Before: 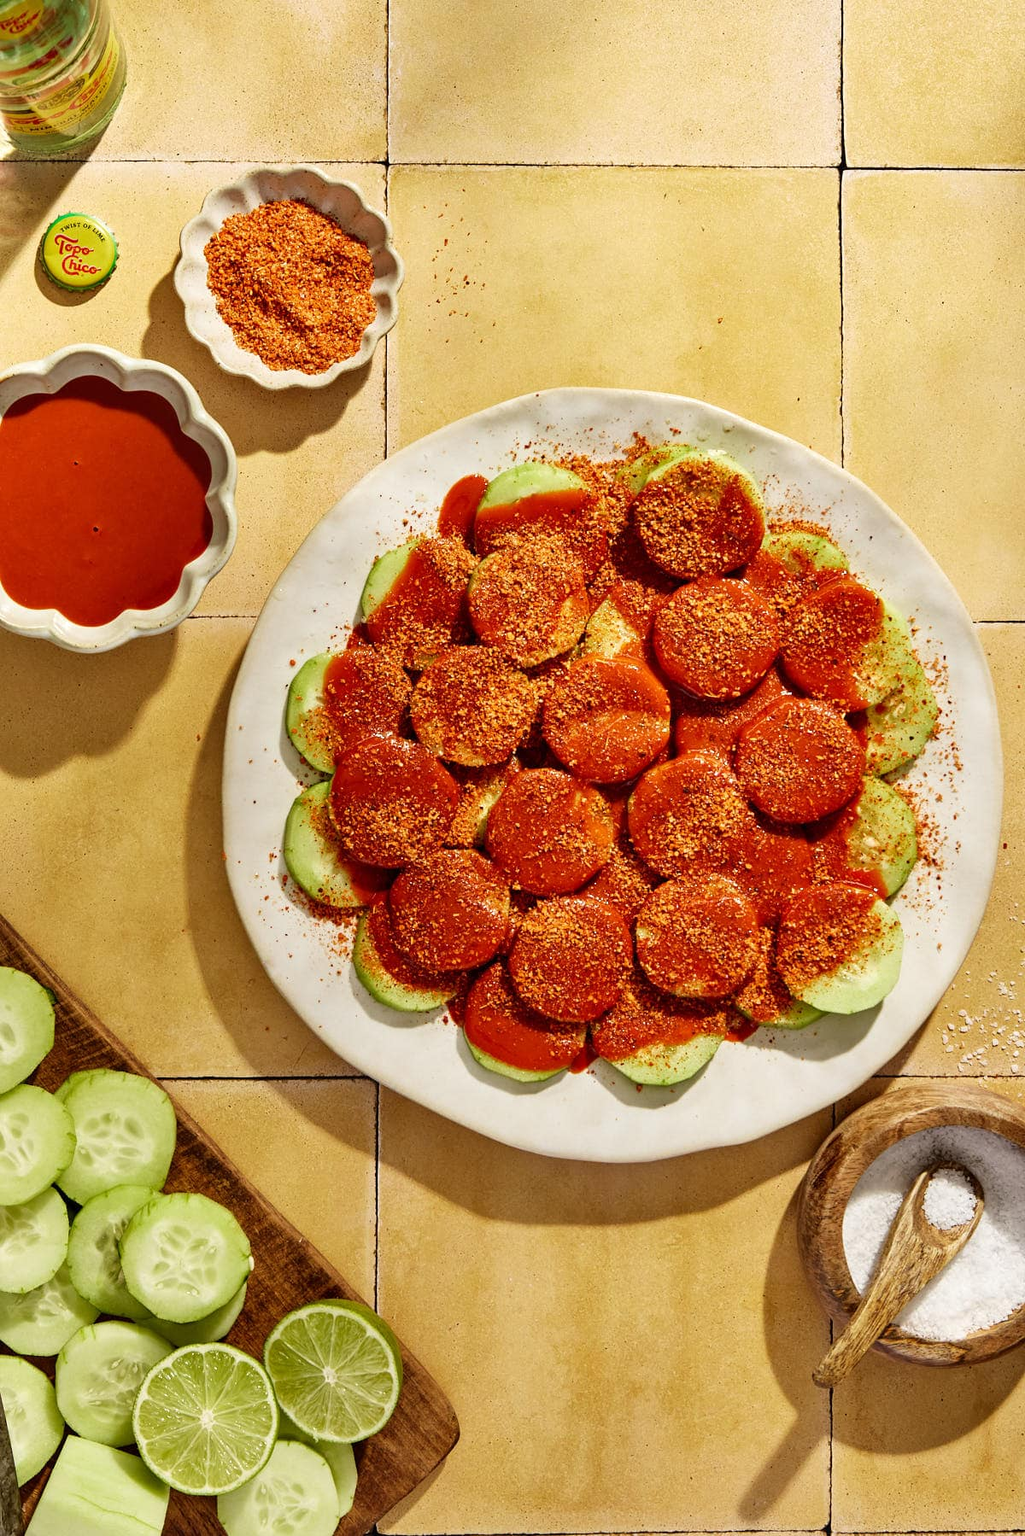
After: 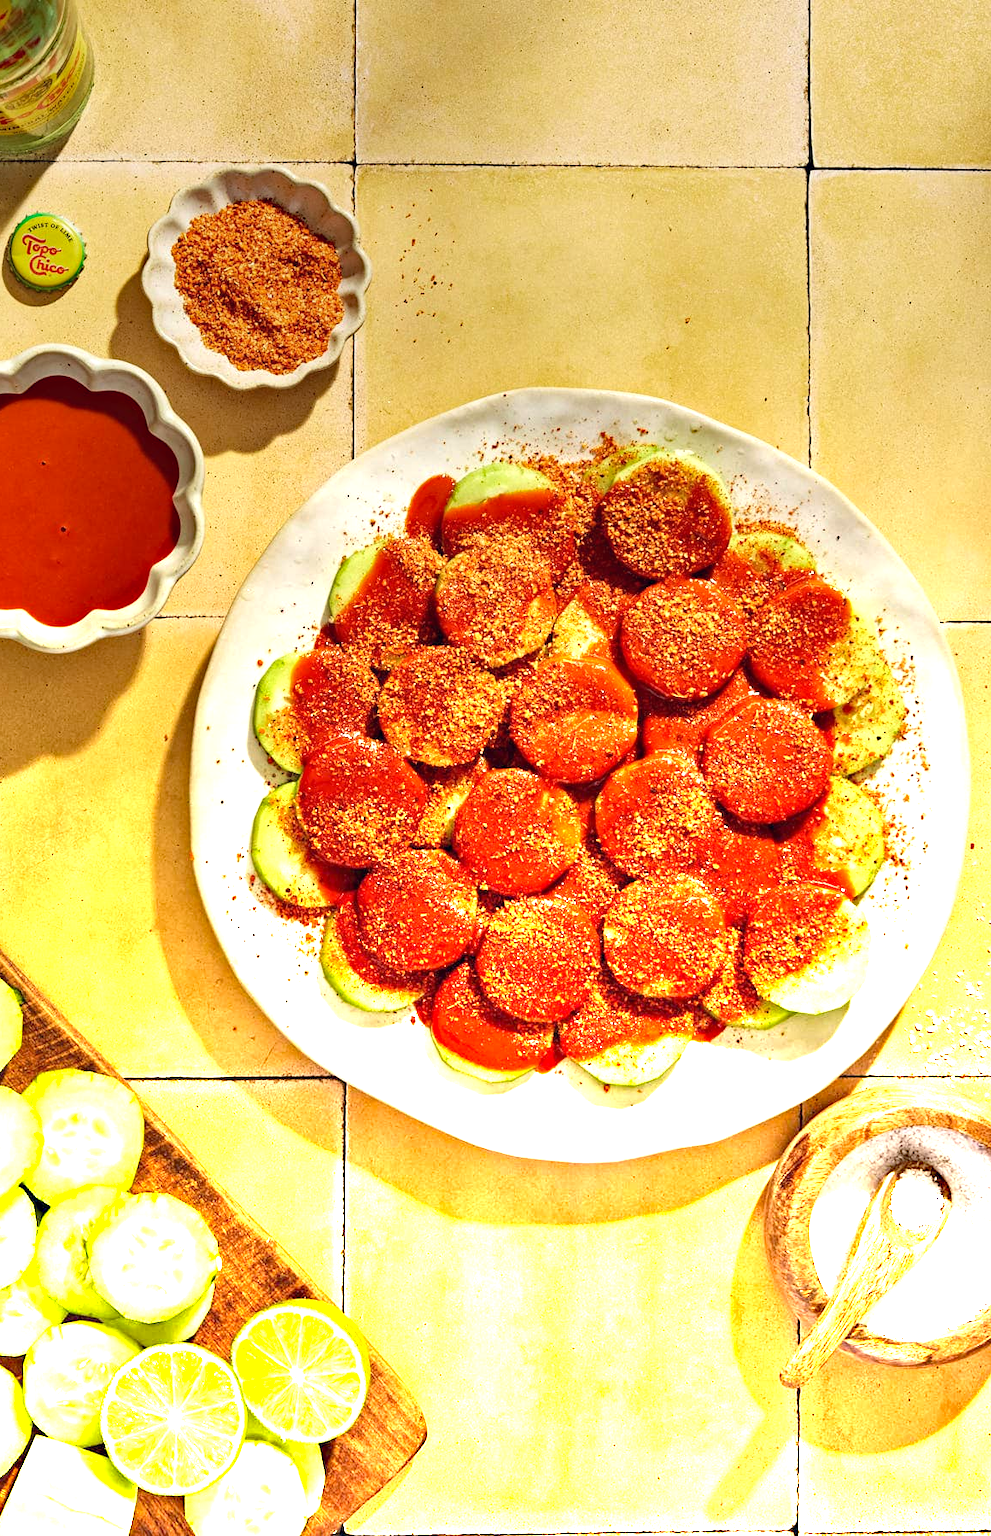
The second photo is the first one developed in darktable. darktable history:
graduated density: density -3.9 EV
crop and rotate: left 3.238%
color correction: highlights a* 0.207, highlights b* 2.7, shadows a* -0.874, shadows b* -4.78
haze removal: strength 0.29, distance 0.25, compatibility mode true, adaptive false
exposure: exposure -0.064 EV, compensate highlight preservation false
